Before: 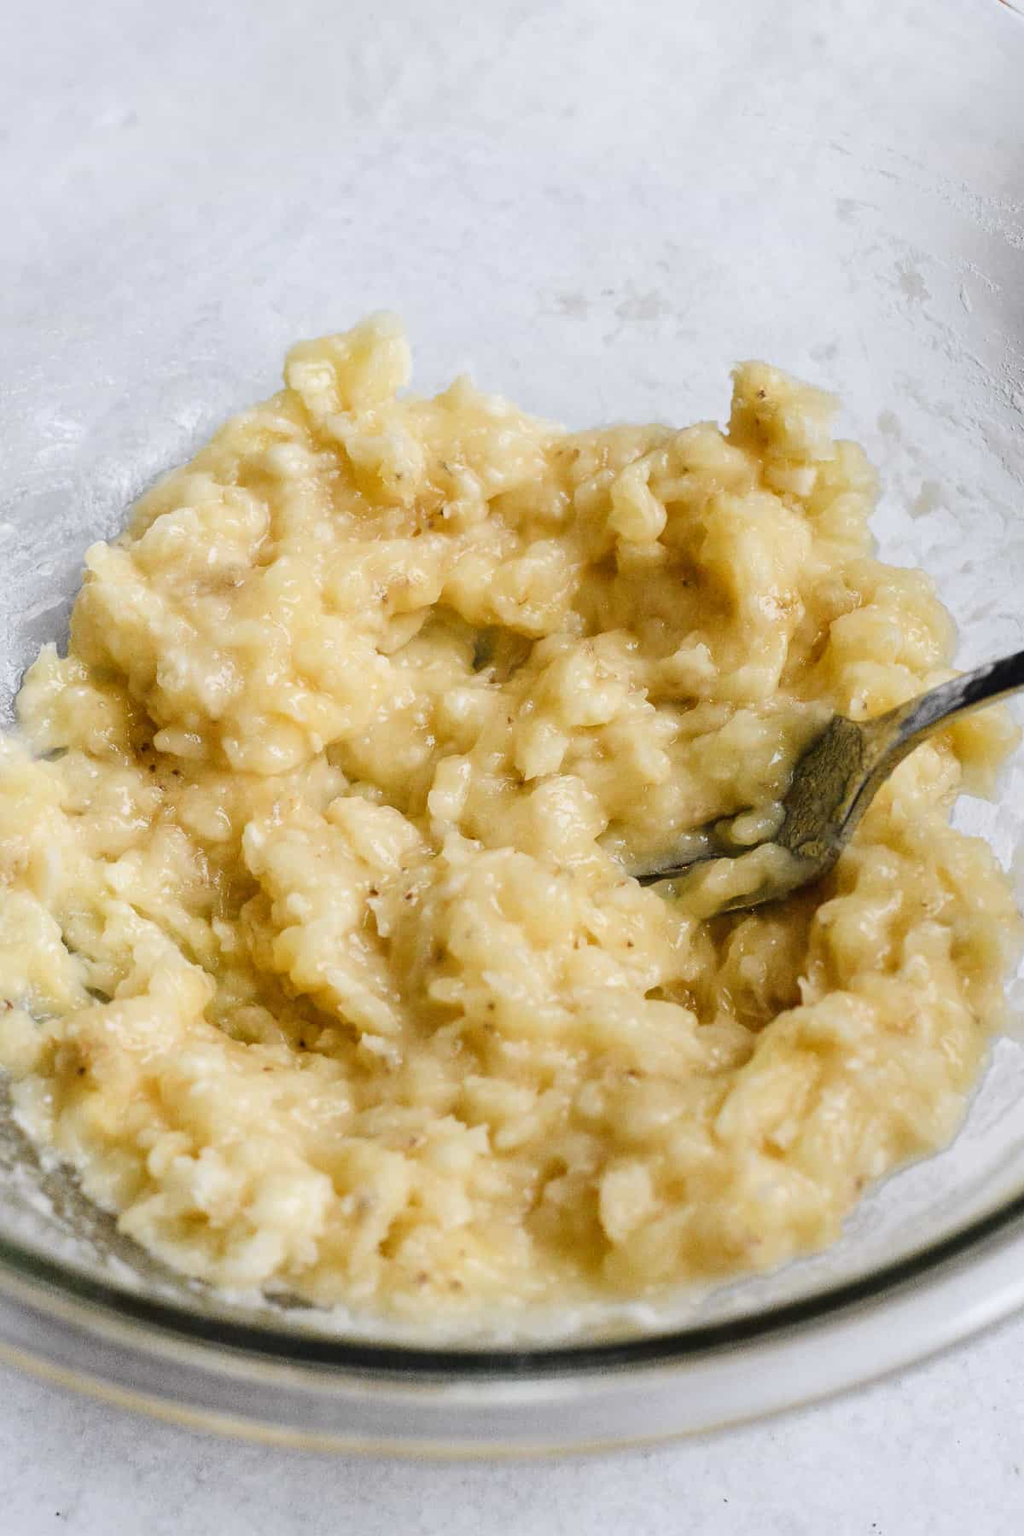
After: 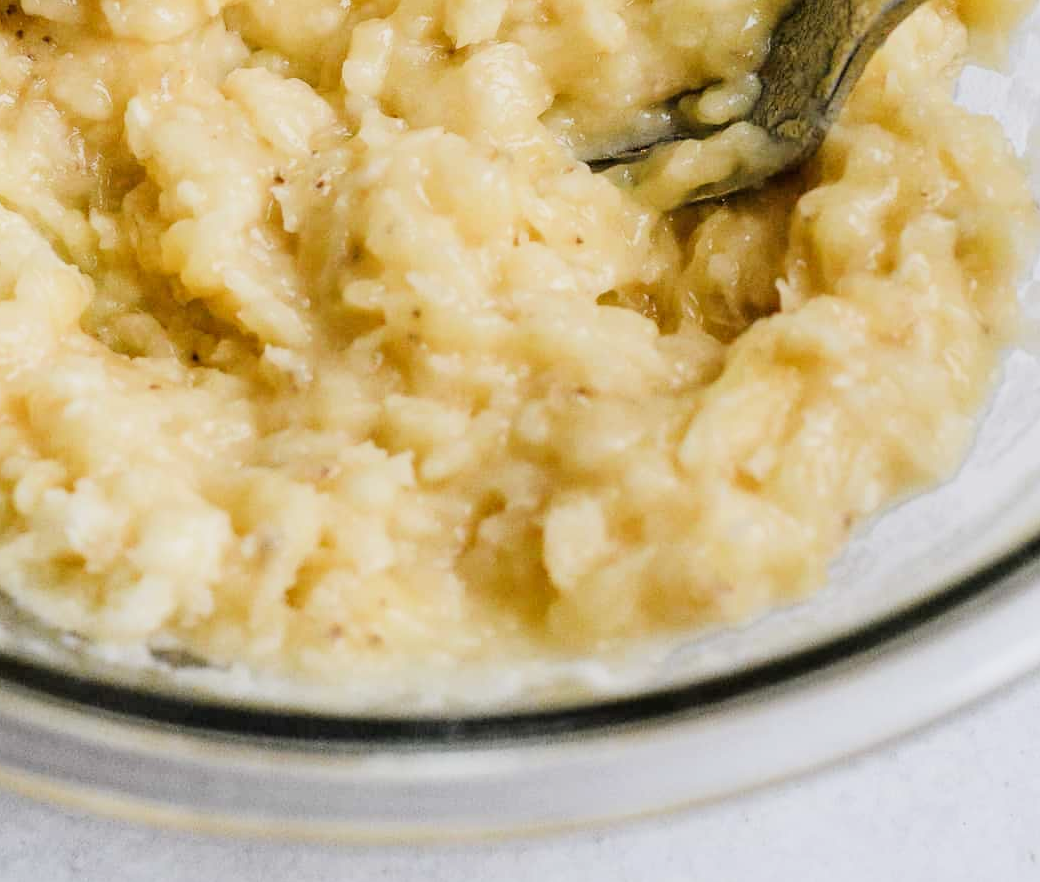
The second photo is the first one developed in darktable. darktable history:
exposure: black level correction 0.001, exposure 0.499 EV, compensate exposure bias true, compensate highlight preservation false
crop and rotate: left 13.279%, top 48.115%, bottom 2.877%
filmic rgb: black relative exposure -7.97 EV, white relative exposure 3.8 EV, hardness 4.34, iterations of high-quality reconstruction 10
